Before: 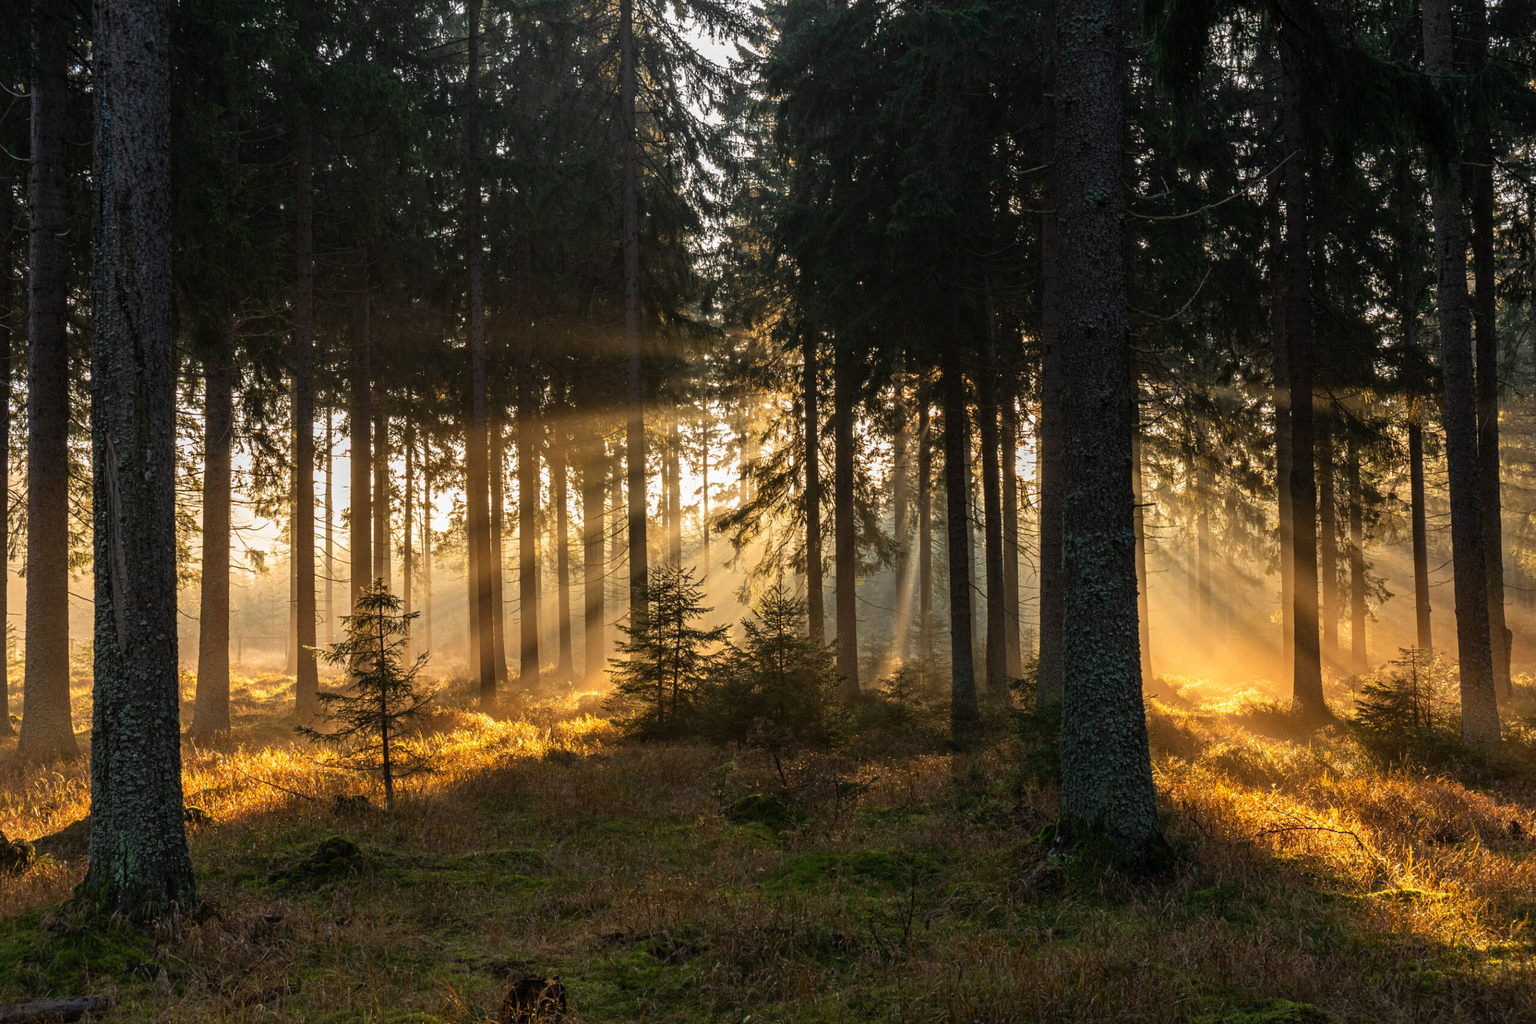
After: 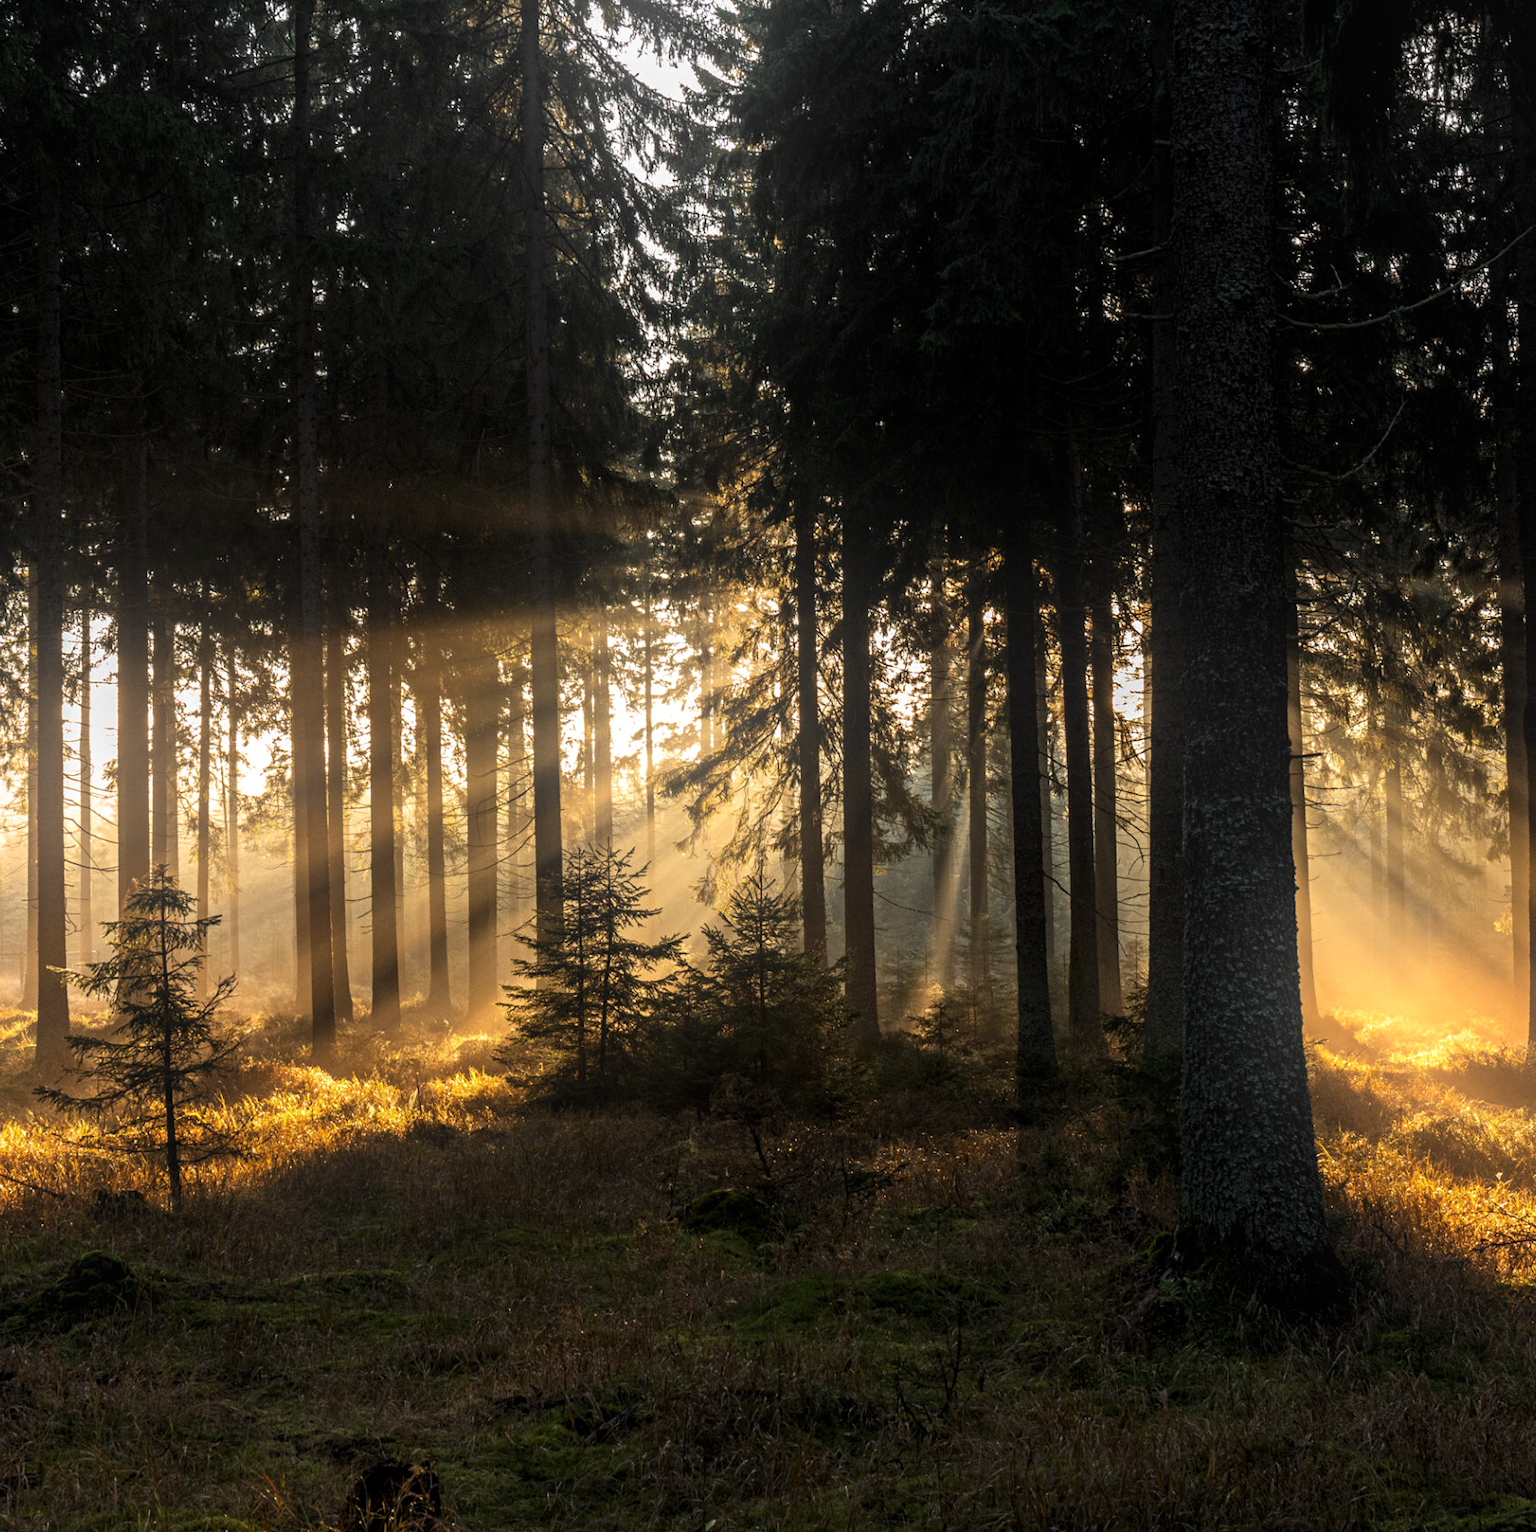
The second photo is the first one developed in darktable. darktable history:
bloom: on, module defaults
crop and rotate: left 17.732%, right 15.423%
levels: levels [0.029, 0.545, 0.971]
